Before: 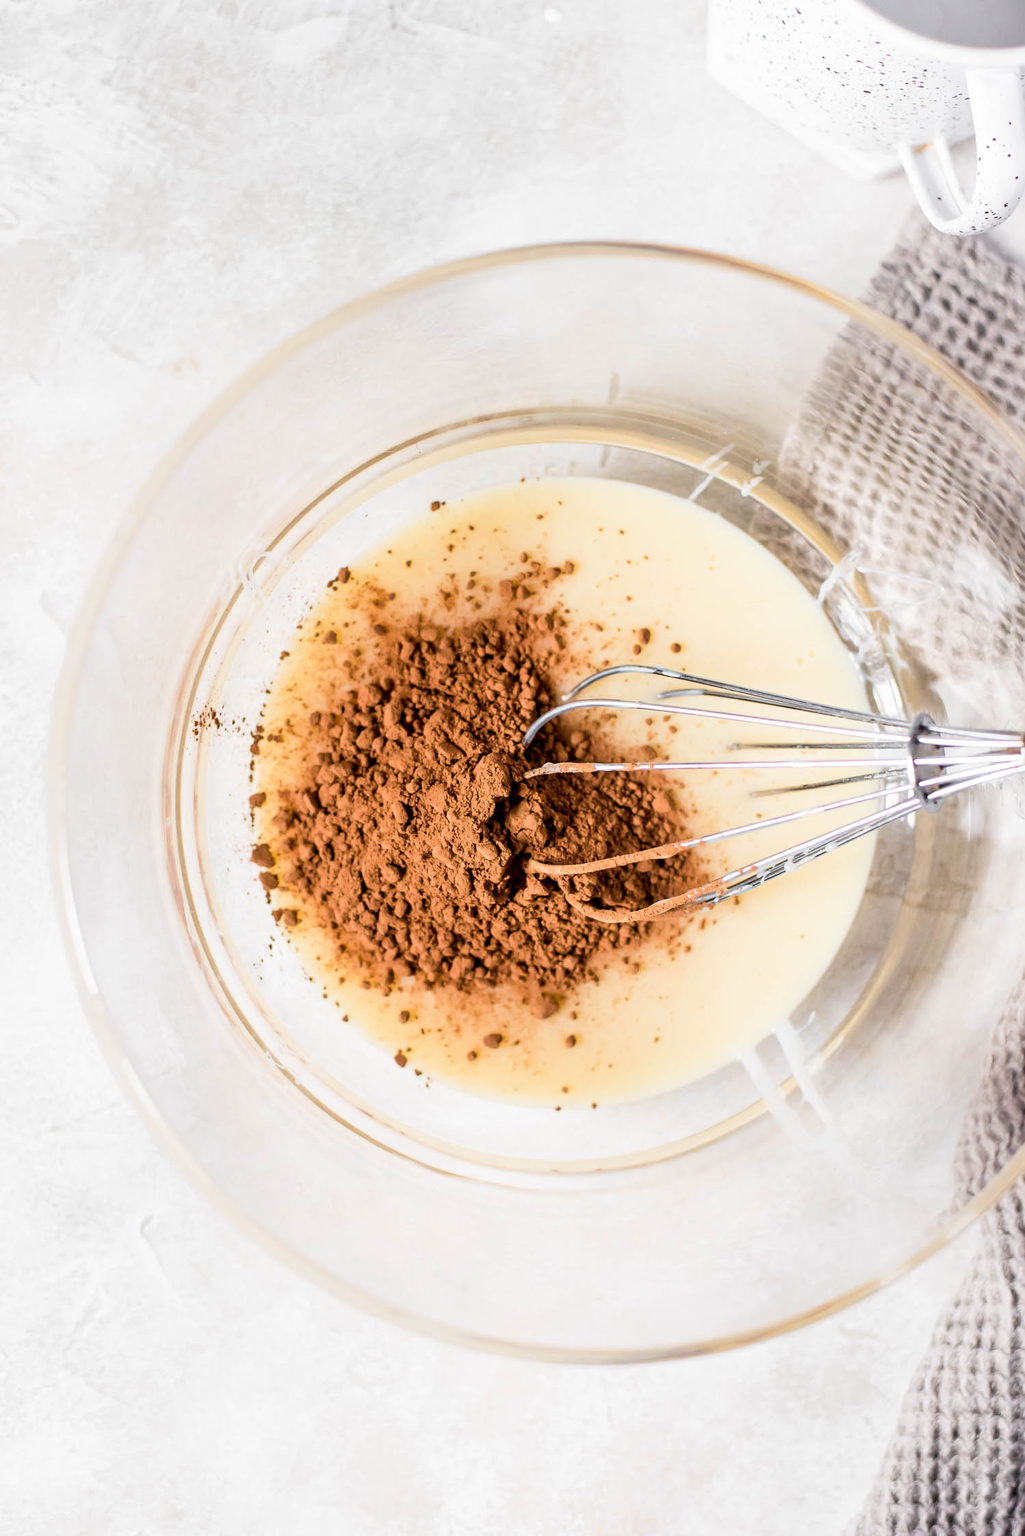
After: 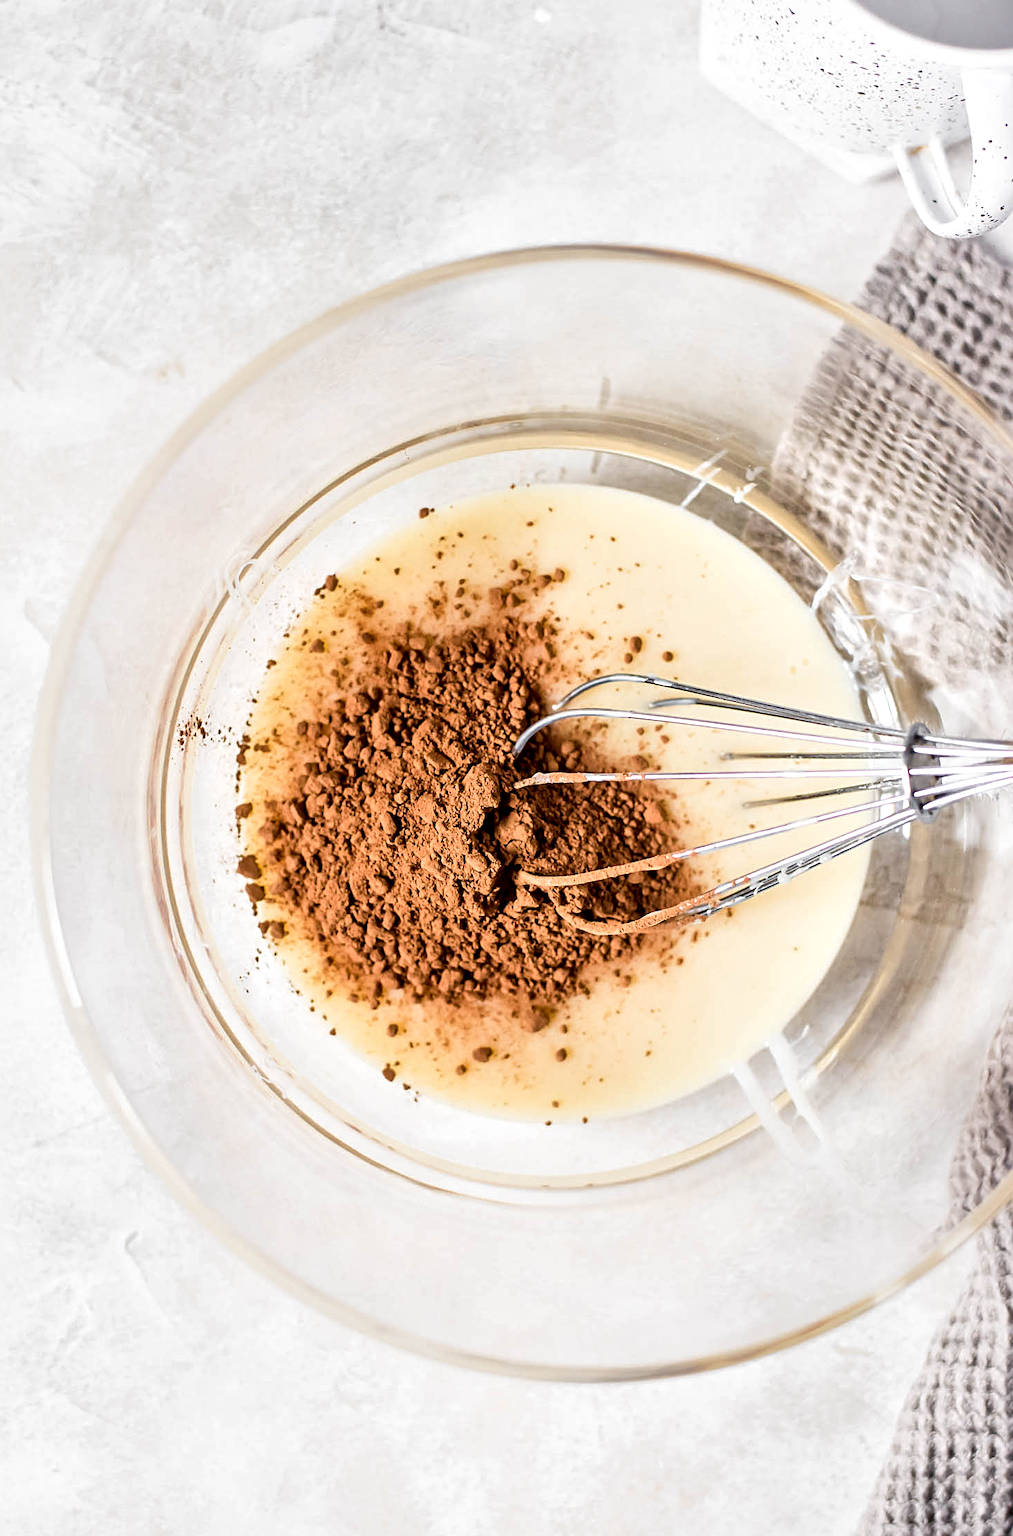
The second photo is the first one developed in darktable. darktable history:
local contrast: mode bilateral grid, contrast 50, coarseness 50, detail 150%, midtone range 0.2
crop and rotate: left 1.774%, right 0.633%, bottom 1.28%
sharpen: radius 2.529, amount 0.323
